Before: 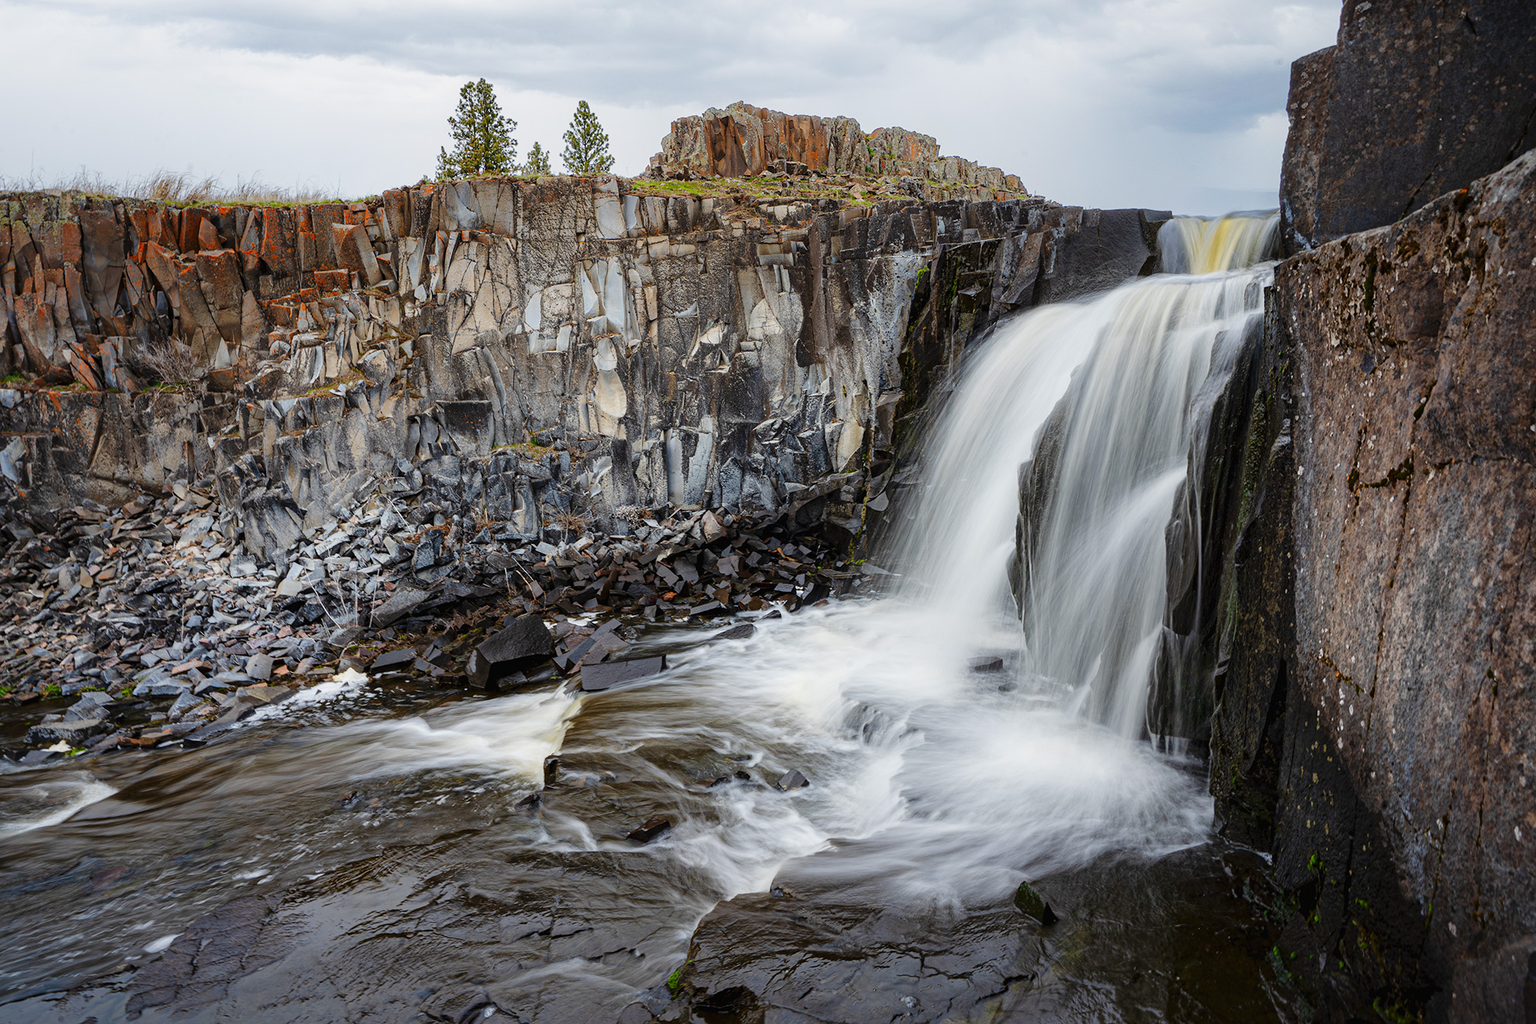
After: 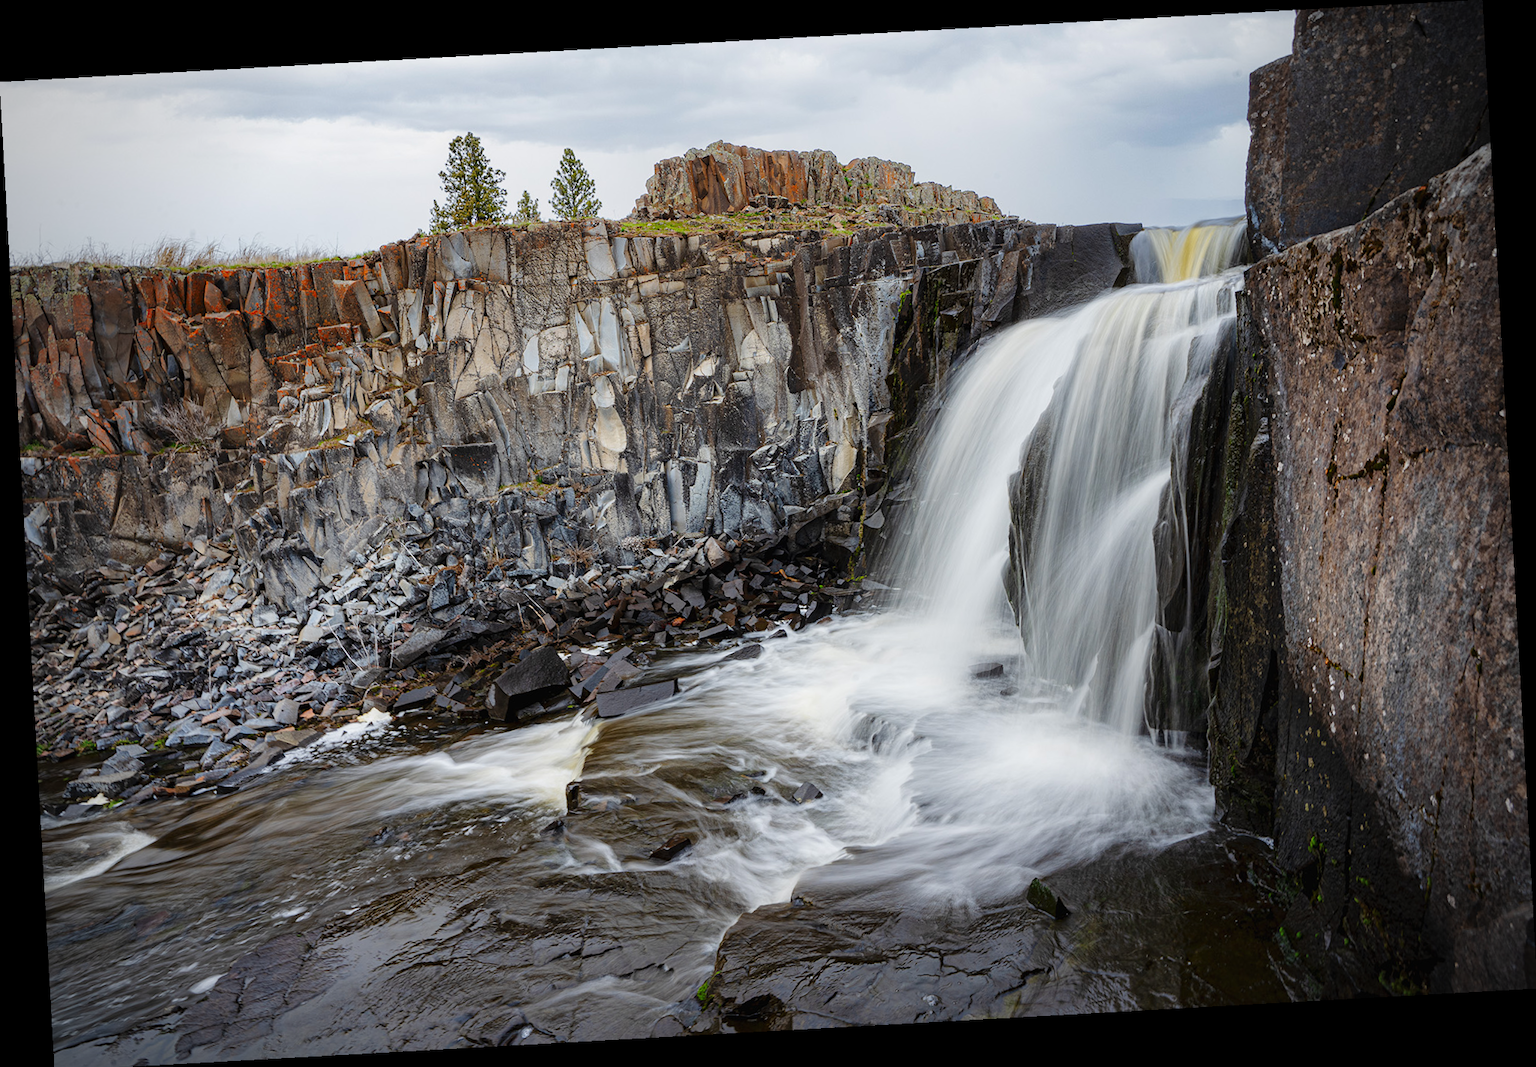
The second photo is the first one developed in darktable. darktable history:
crop: top 0.05%, bottom 0.098%
rotate and perspective: rotation -3.18°, automatic cropping off
vignetting: on, module defaults
